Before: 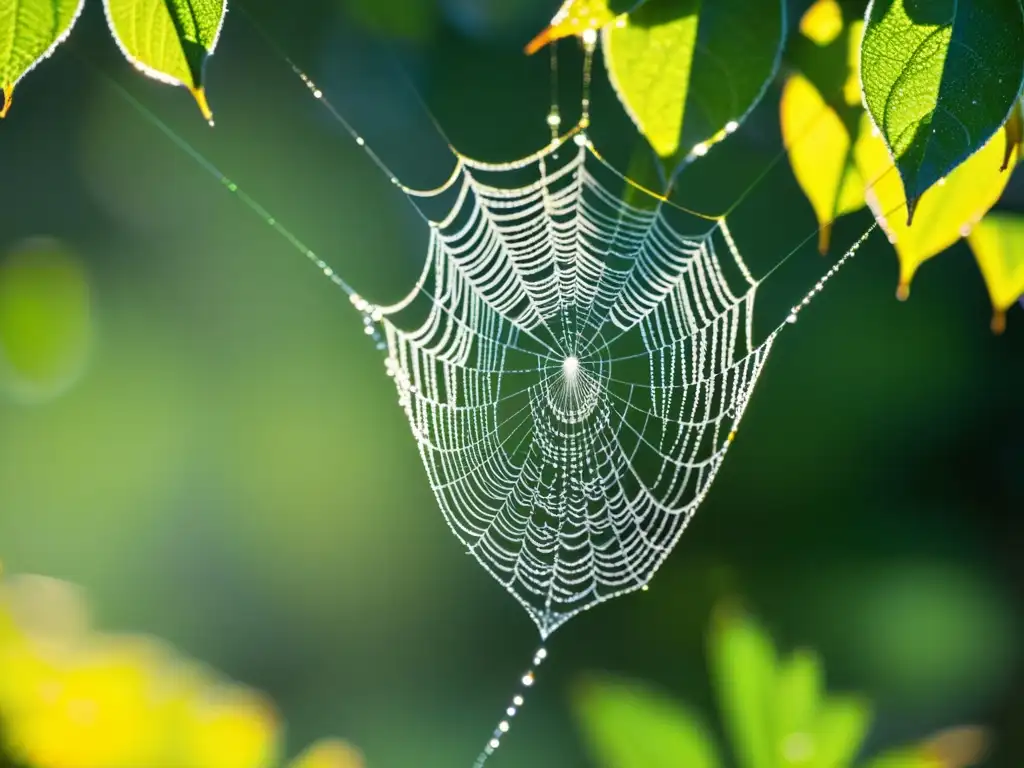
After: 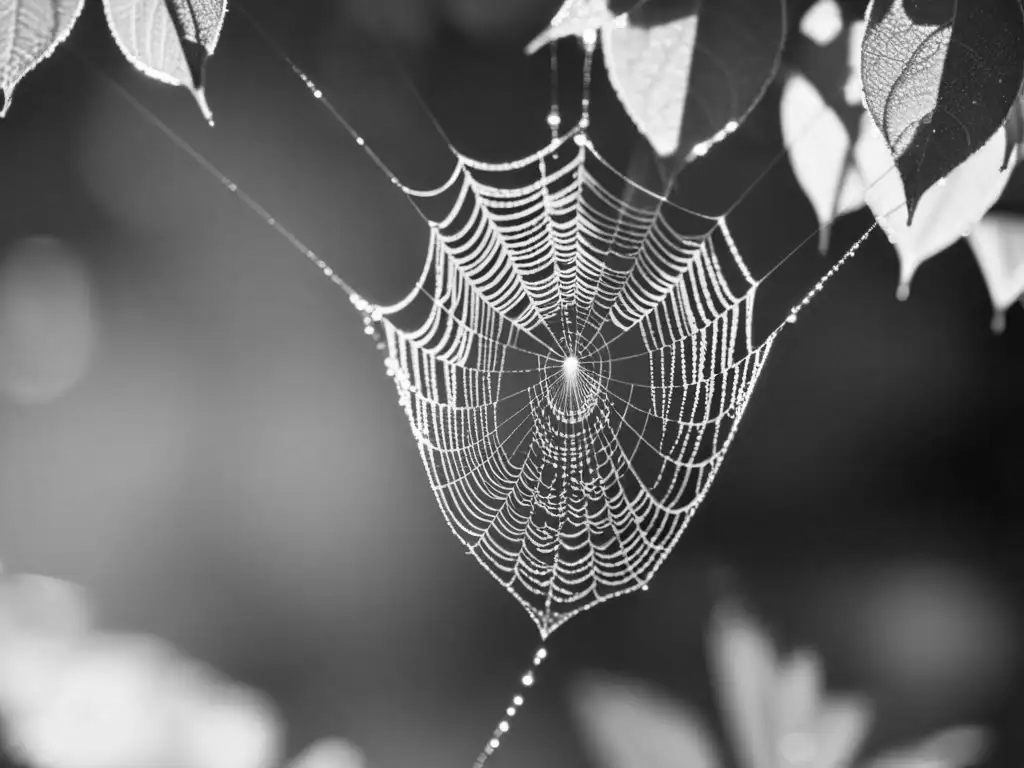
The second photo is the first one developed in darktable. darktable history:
white balance: emerald 1
color calibration: output gray [0.714, 0.278, 0, 0], illuminant same as pipeline (D50), adaptation none (bypass)
monochrome: on, module defaults
